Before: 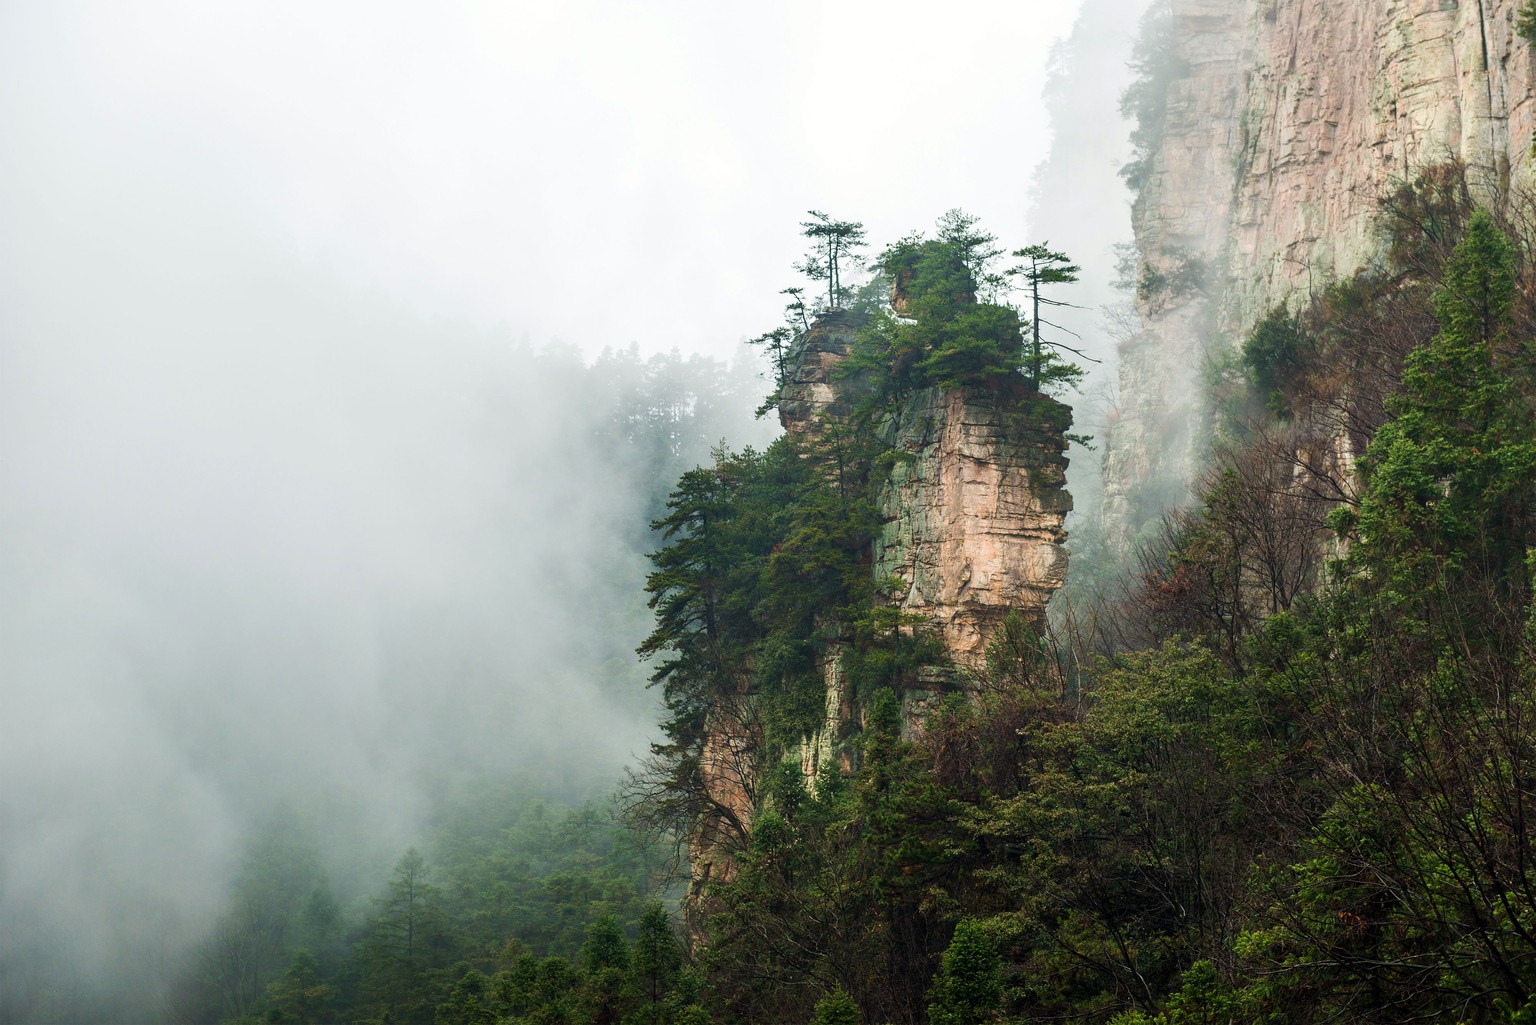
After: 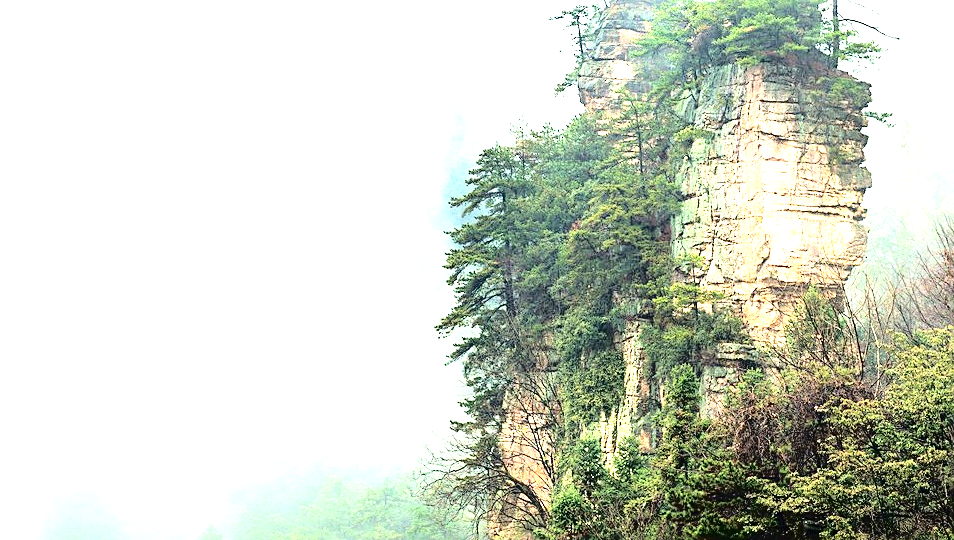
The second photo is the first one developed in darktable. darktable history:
tone equalizer: -8 EV -0.752 EV, -7 EV -0.665 EV, -6 EV -0.567 EV, -5 EV -0.376 EV, -3 EV 0.401 EV, -2 EV 0.6 EV, -1 EV 0.693 EV, +0 EV 0.737 EV
sharpen: on, module defaults
crop: left 13.103%, top 31.595%, right 24.765%, bottom 15.641%
tone curve: curves: ch0 [(0, 0) (0.003, 0.03) (0.011, 0.03) (0.025, 0.033) (0.044, 0.035) (0.069, 0.04) (0.1, 0.046) (0.136, 0.052) (0.177, 0.08) (0.224, 0.121) (0.277, 0.225) (0.335, 0.343) (0.399, 0.456) (0.468, 0.555) (0.543, 0.647) (0.623, 0.732) (0.709, 0.808) (0.801, 0.886) (0.898, 0.947) (1, 1)], color space Lab, independent channels, preserve colors none
exposure: black level correction 0, exposure 1.512 EV, compensate highlight preservation false
